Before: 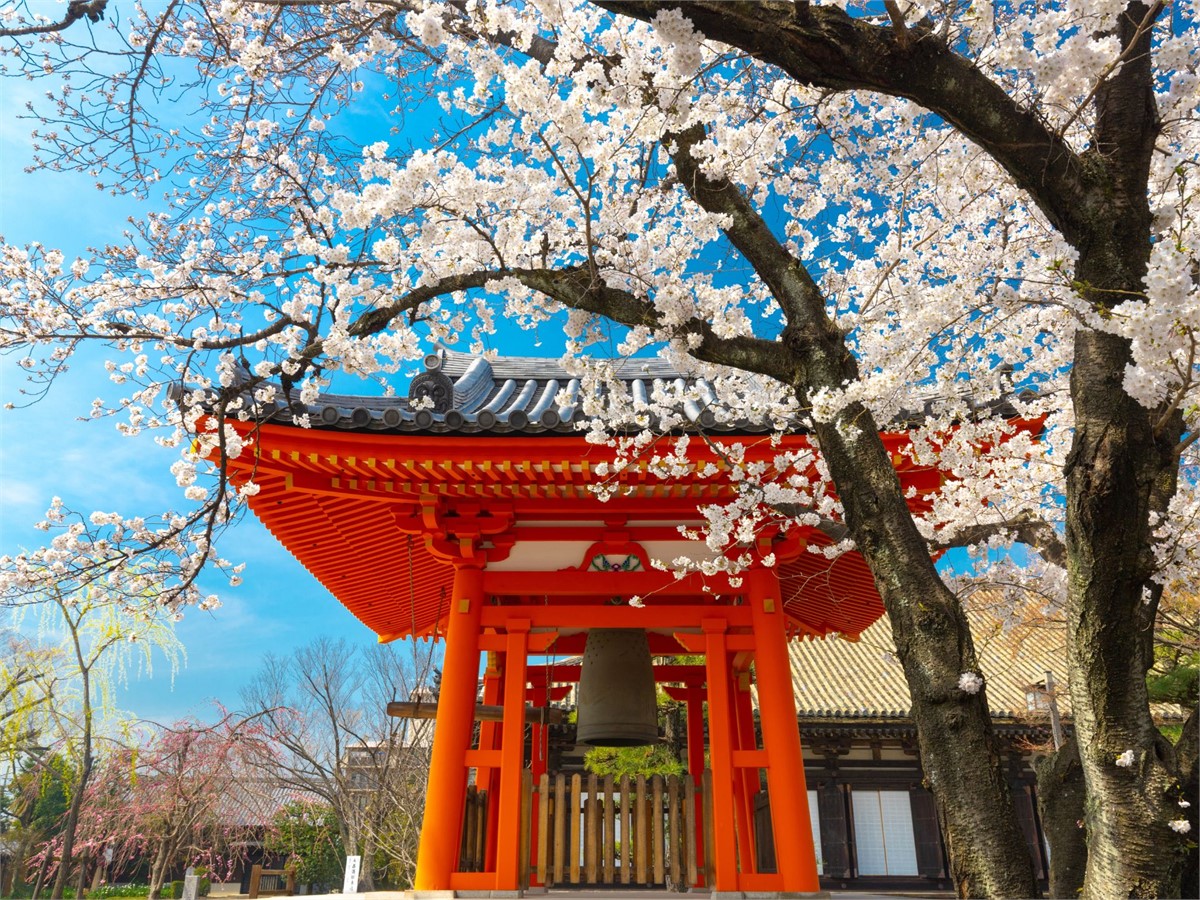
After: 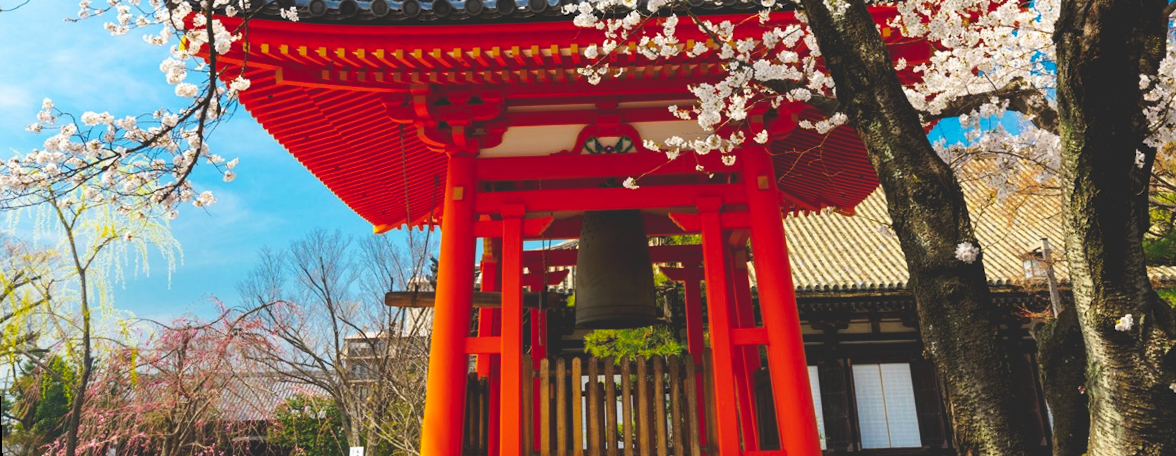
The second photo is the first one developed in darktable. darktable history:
crop and rotate: top 46.237%
rotate and perspective: rotation -2°, crop left 0.022, crop right 0.978, crop top 0.049, crop bottom 0.951
tone curve: curves: ch0 [(0, 0) (0.003, 0.161) (0.011, 0.161) (0.025, 0.161) (0.044, 0.161) (0.069, 0.161) (0.1, 0.161) (0.136, 0.163) (0.177, 0.179) (0.224, 0.207) (0.277, 0.243) (0.335, 0.292) (0.399, 0.361) (0.468, 0.452) (0.543, 0.547) (0.623, 0.638) (0.709, 0.731) (0.801, 0.826) (0.898, 0.911) (1, 1)], preserve colors none
